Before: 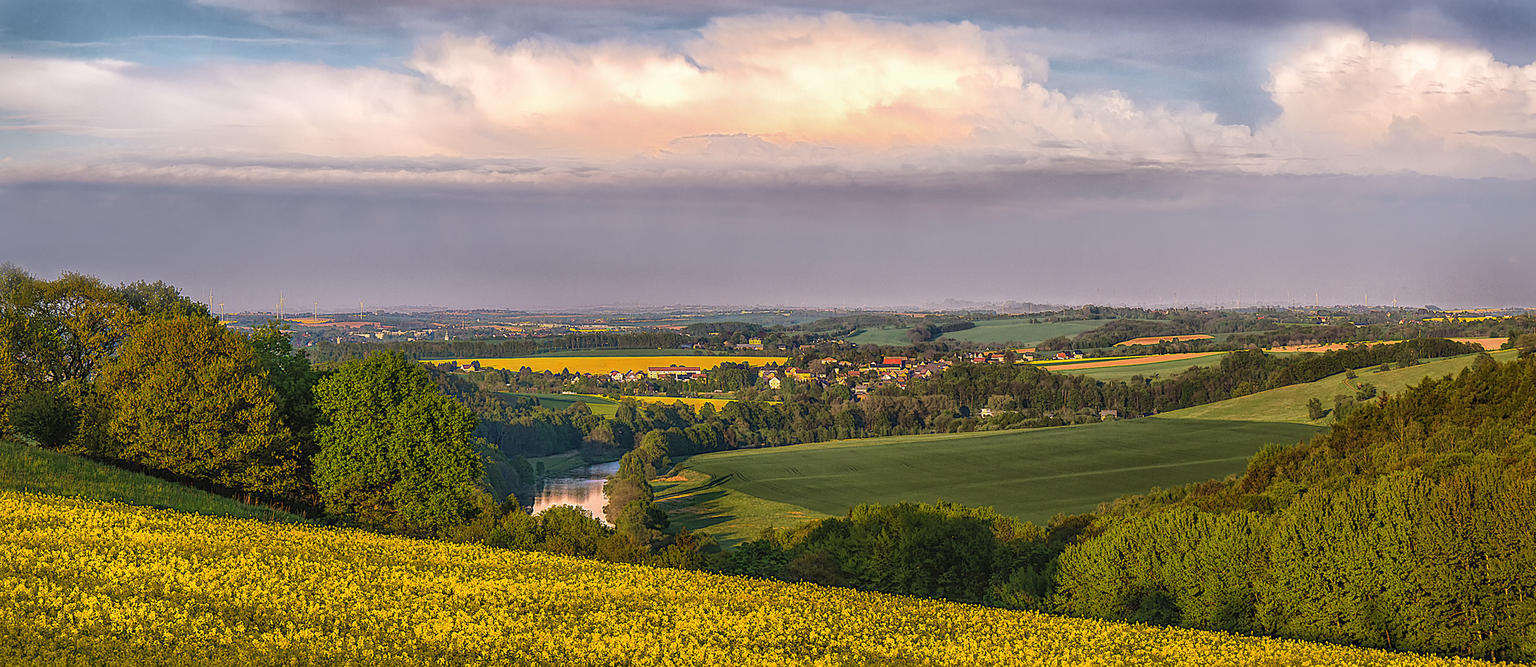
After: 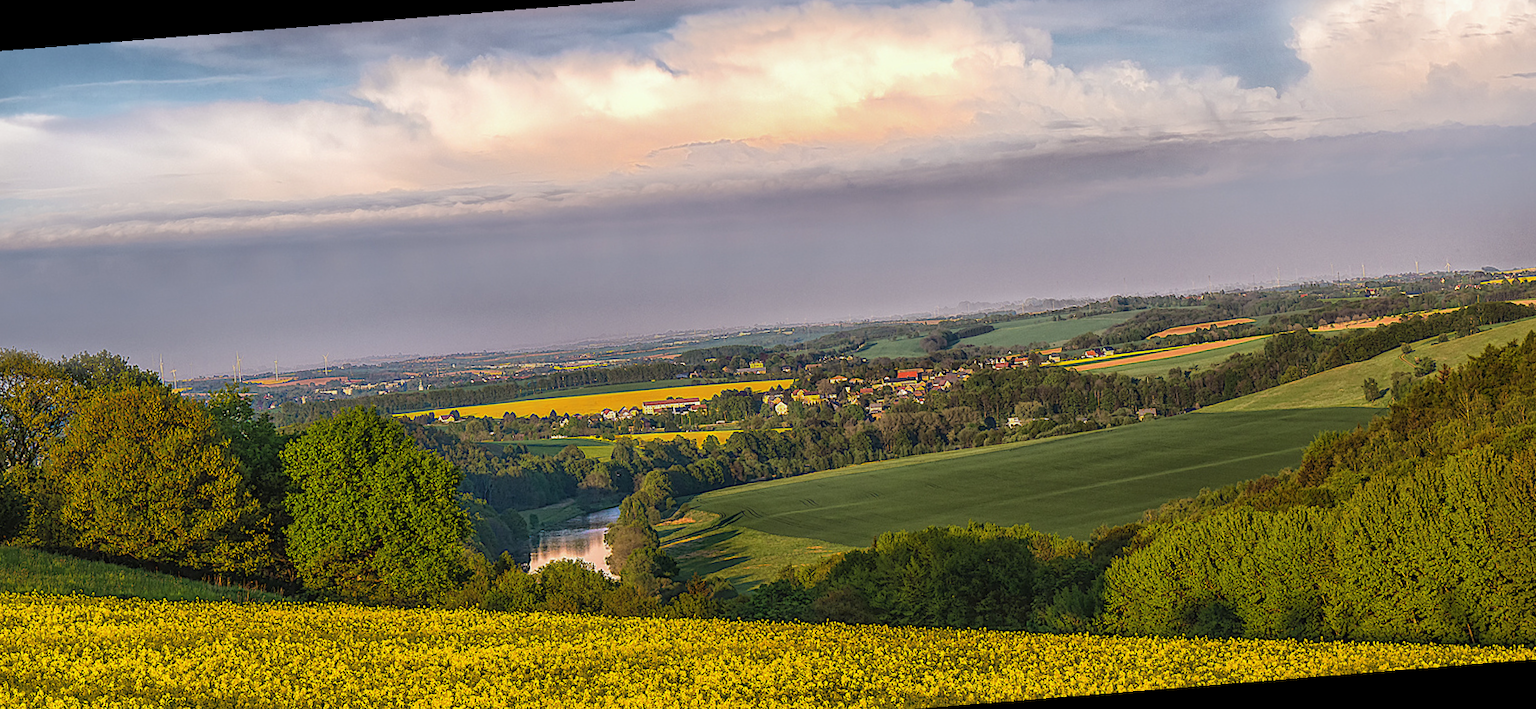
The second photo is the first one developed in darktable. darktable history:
rotate and perspective: rotation -4.57°, crop left 0.054, crop right 0.944, crop top 0.087, crop bottom 0.914
white balance: red 0.978, blue 0.999
